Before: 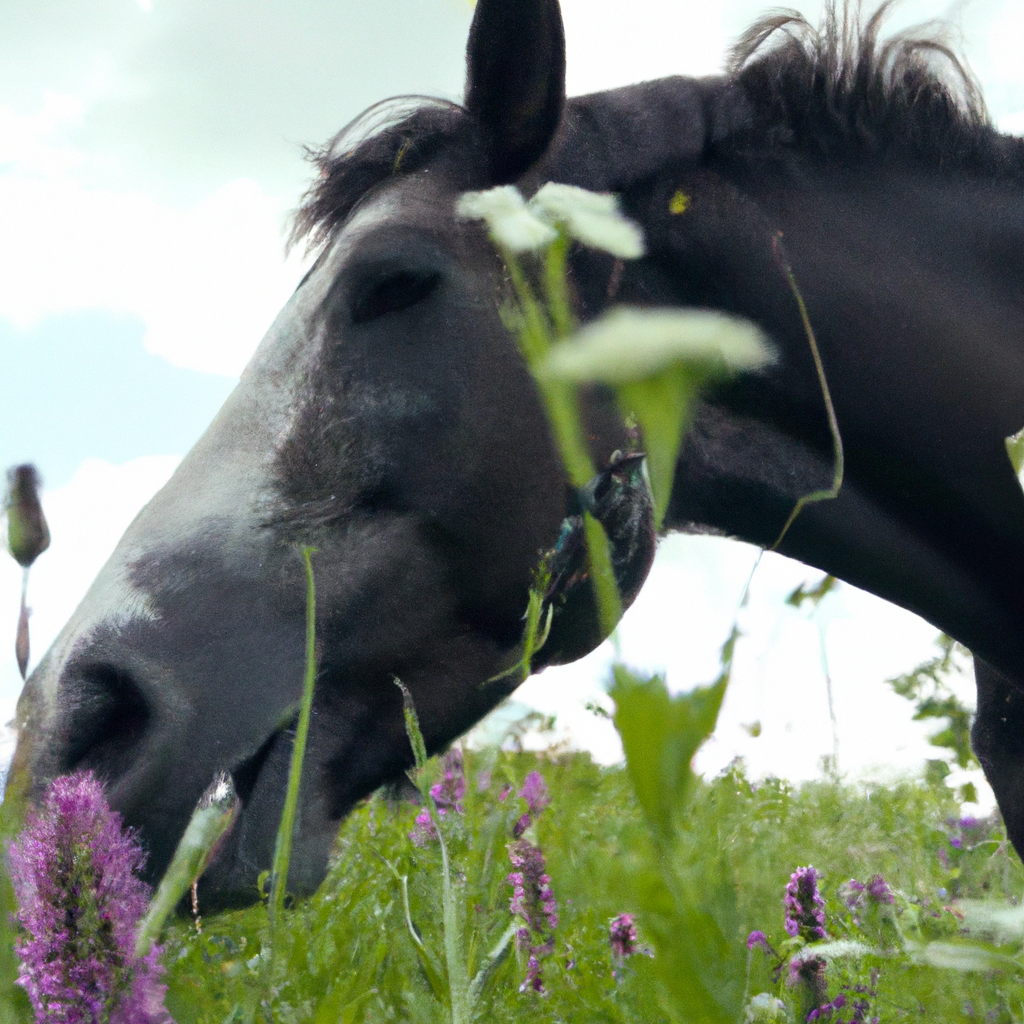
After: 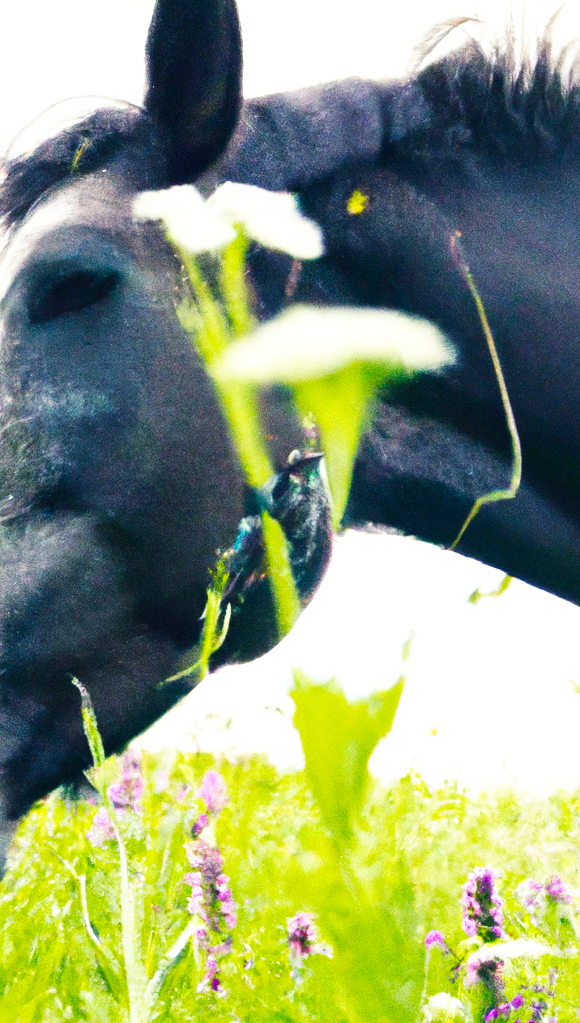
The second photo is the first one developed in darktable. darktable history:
color balance rgb: shadows lift › chroma 2%, shadows lift › hue 219.6°, power › hue 313.2°, highlights gain › chroma 3%, highlights gain › hue 75.6°, global offset › luminance 0.5%, perceptual saturation grading › global saturation 15.33%, perceptual saturation grading › highlights -19.33%, perceptual saturation grading › shadows 20%, global vibrance 20%
crop: left 31.458%, top 0%, right 11.876%
base curve: curves: ch0 [(0, 0) (0.007, 0.004) (0.027, 0.03) (0.046, 0.07) (0.207, 0.54) (0.442, 0.872) (0.673, 0.972) (1, 1)], preserve colors none
exposure: exposure 0.6 EV, compensate highlight preservation false
